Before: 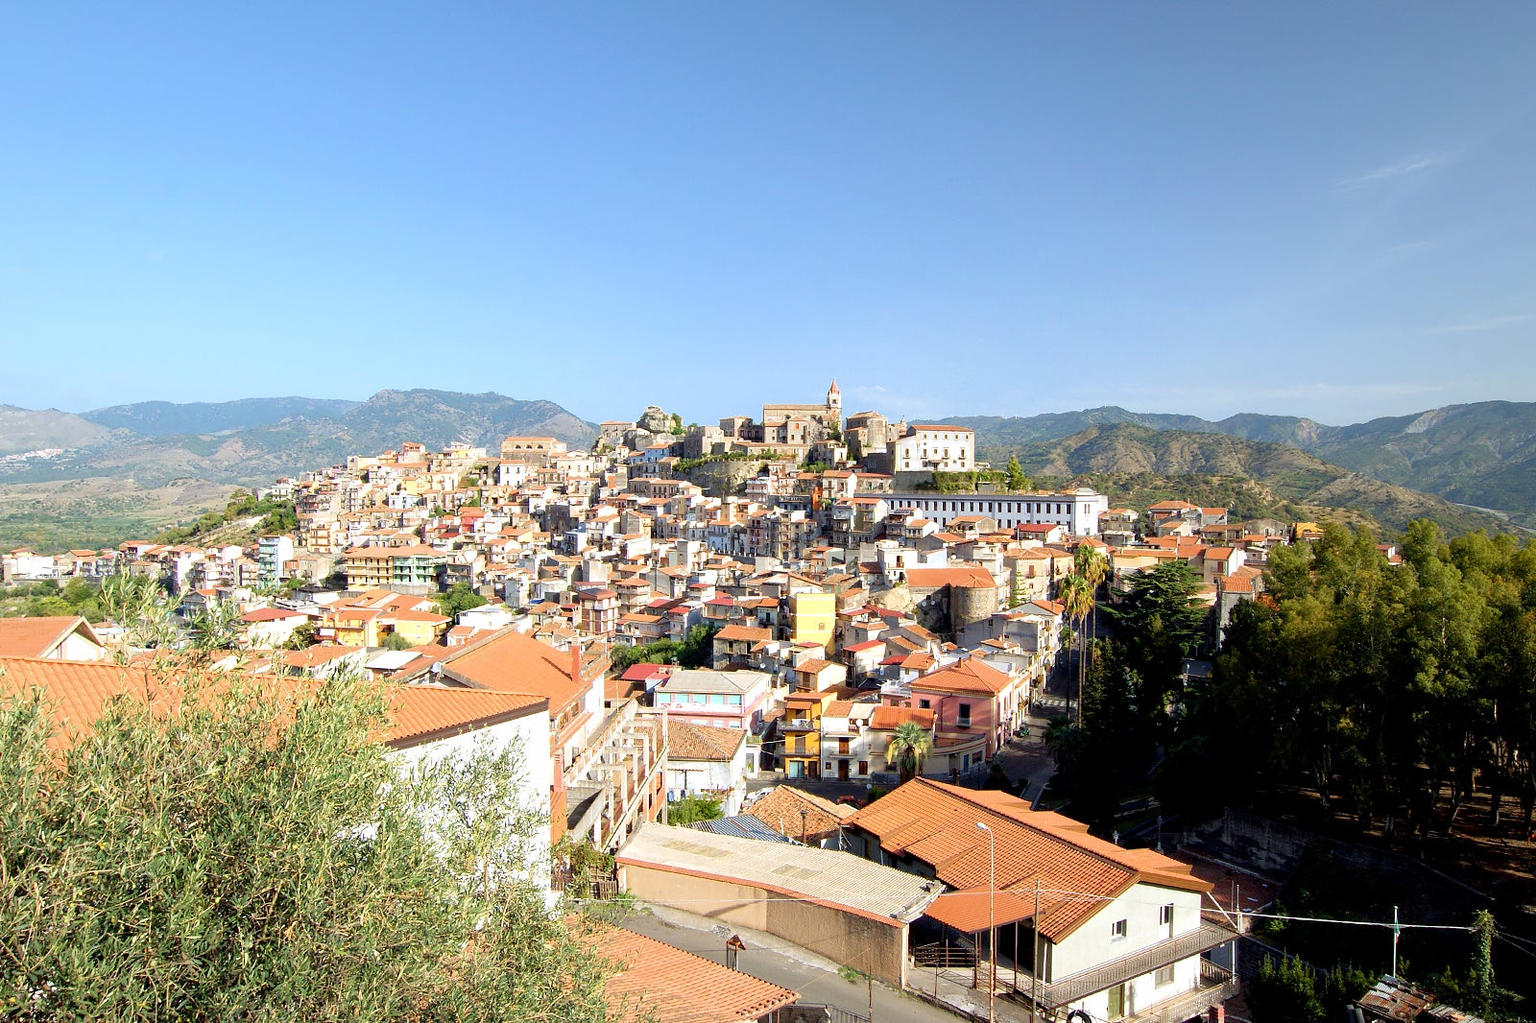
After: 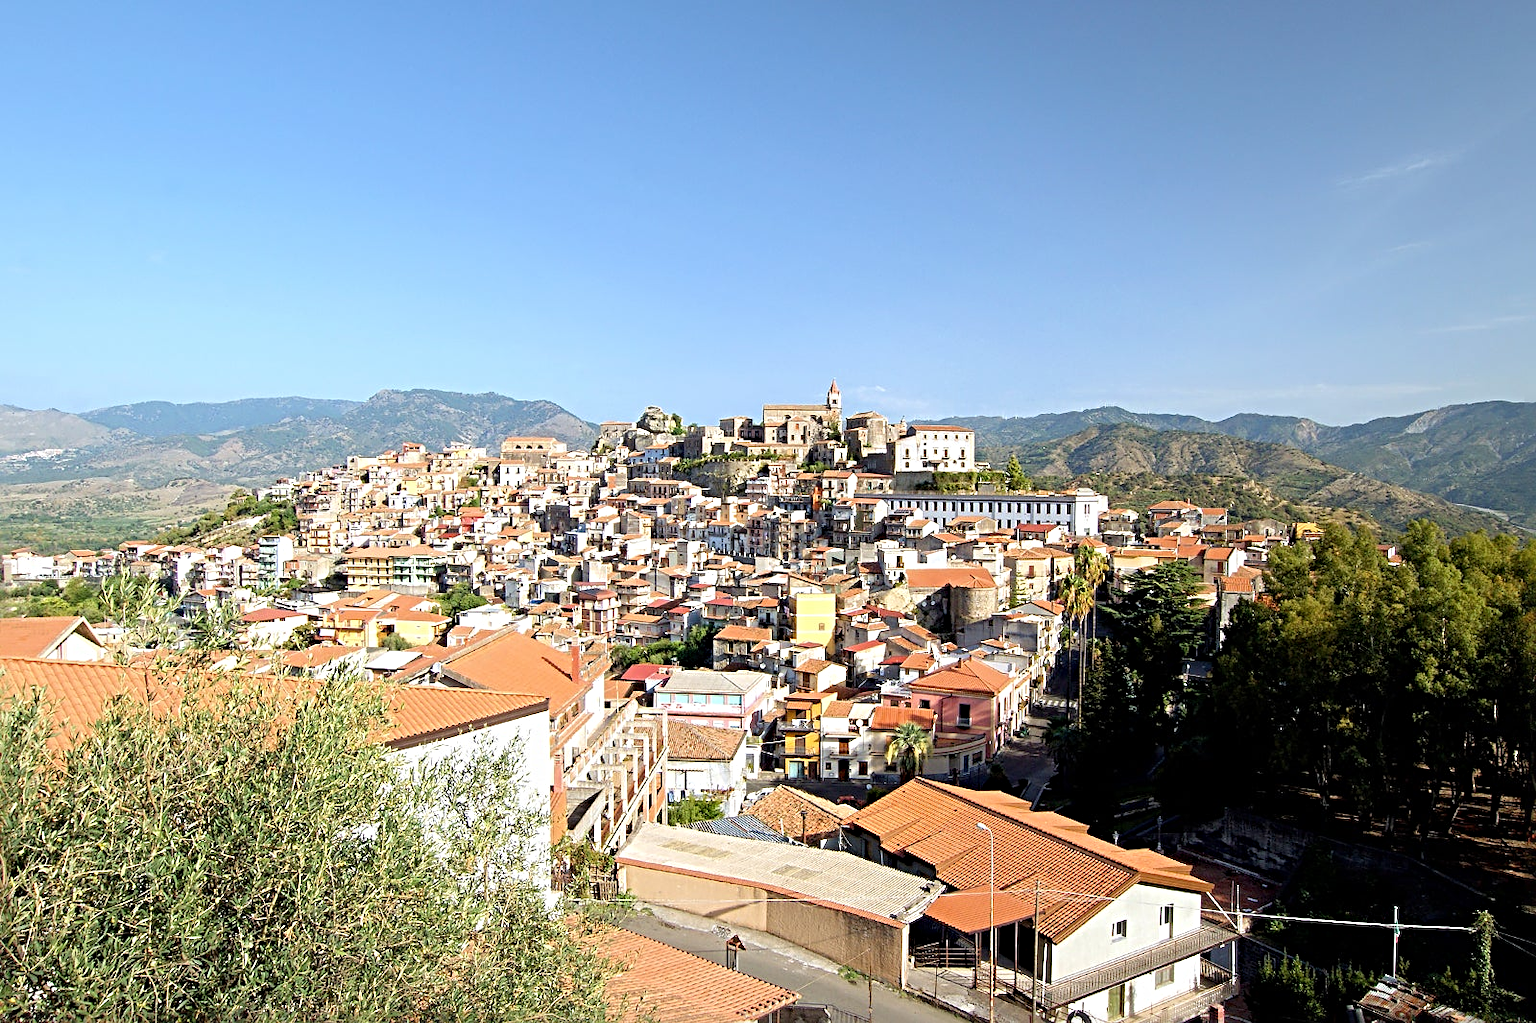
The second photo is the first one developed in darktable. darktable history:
sharpen: radius 4.926
